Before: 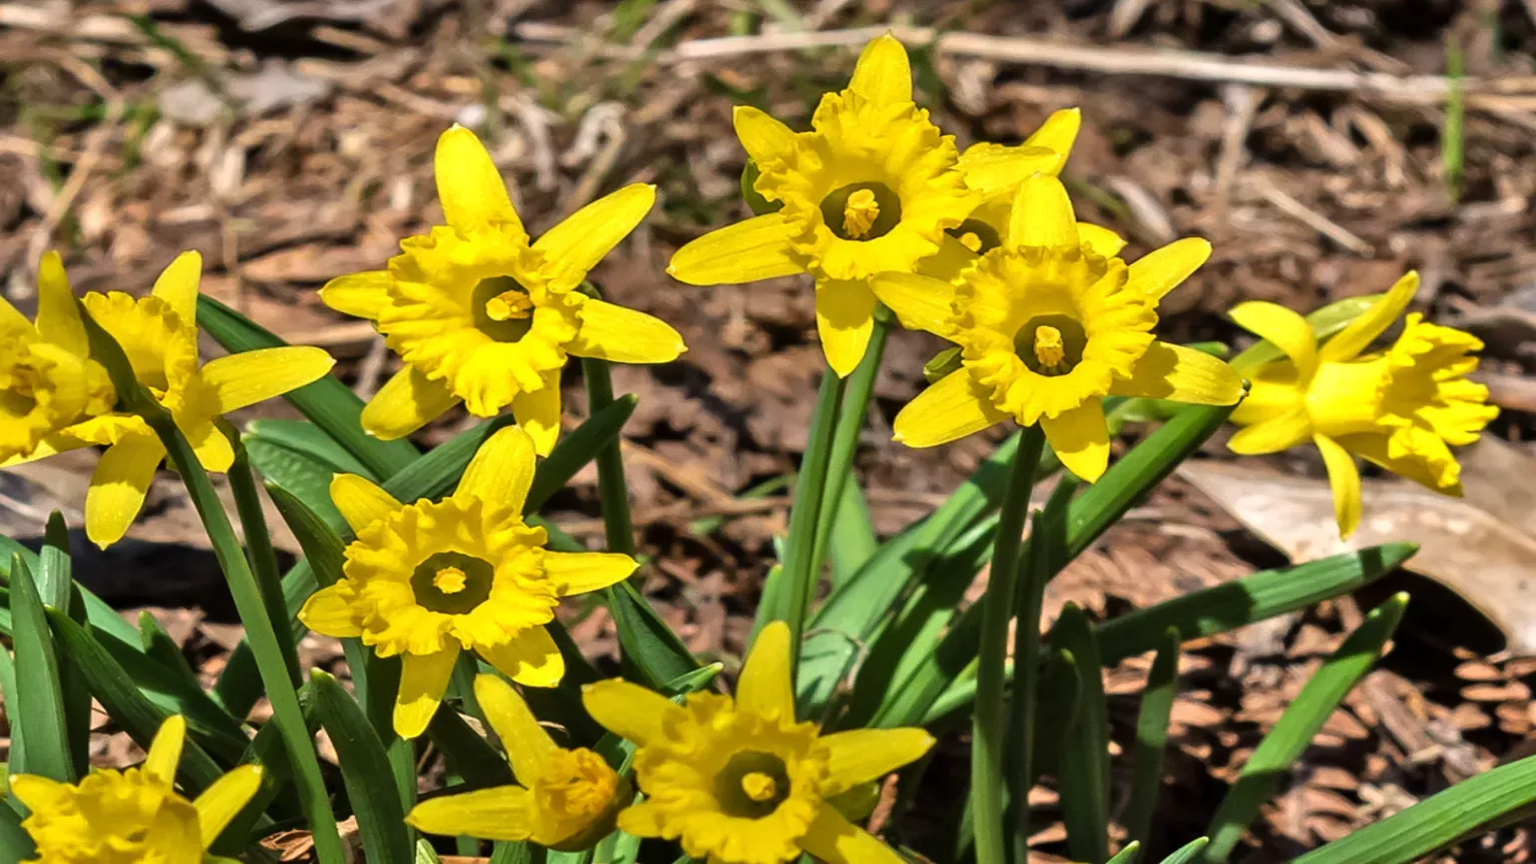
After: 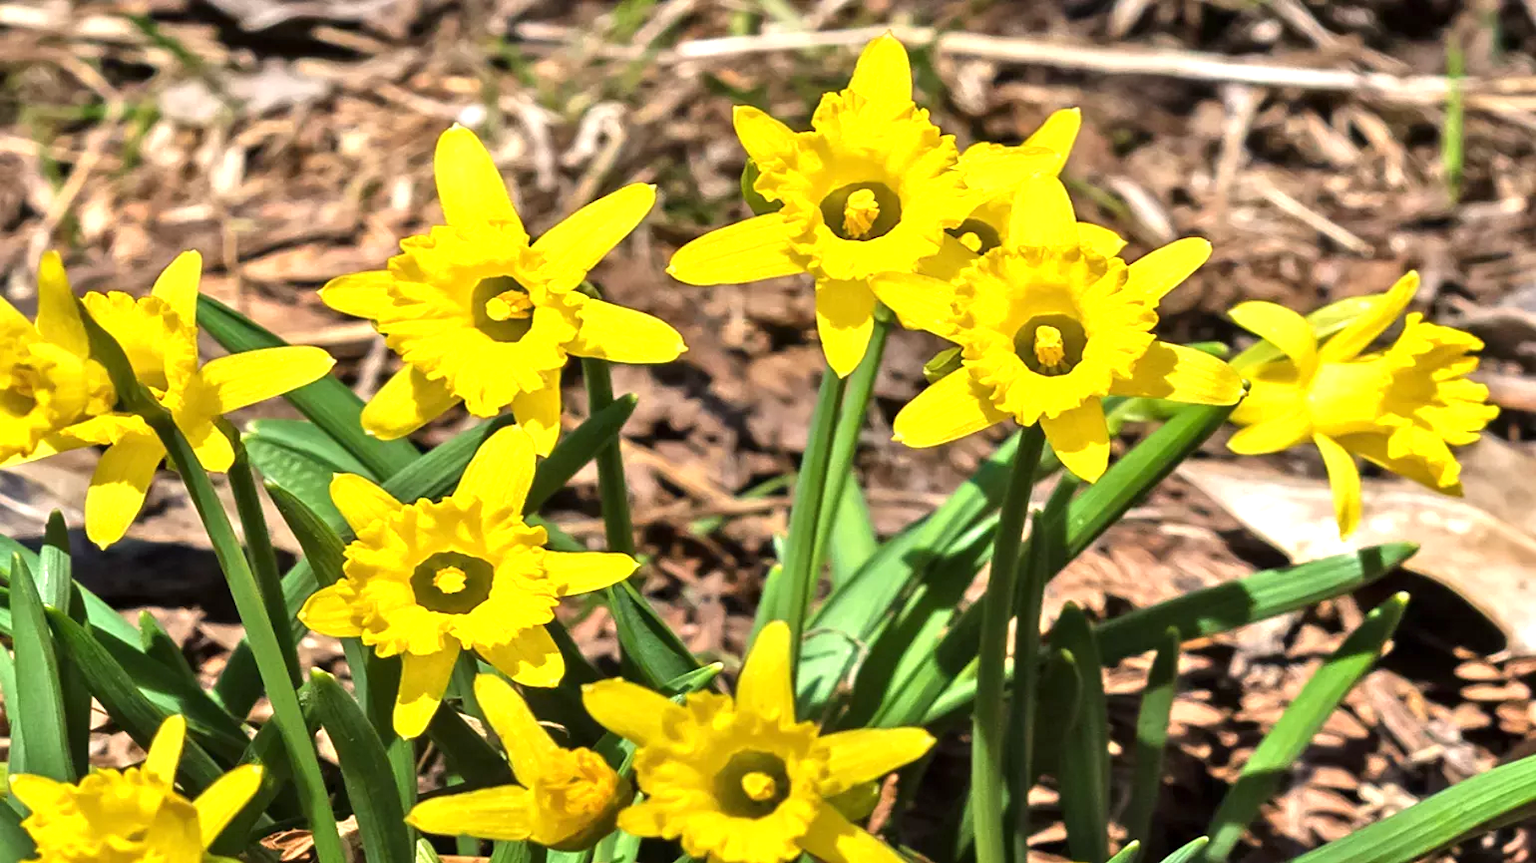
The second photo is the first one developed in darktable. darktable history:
exposure: exposure 0.721 EV, compensate highlight preservation false
